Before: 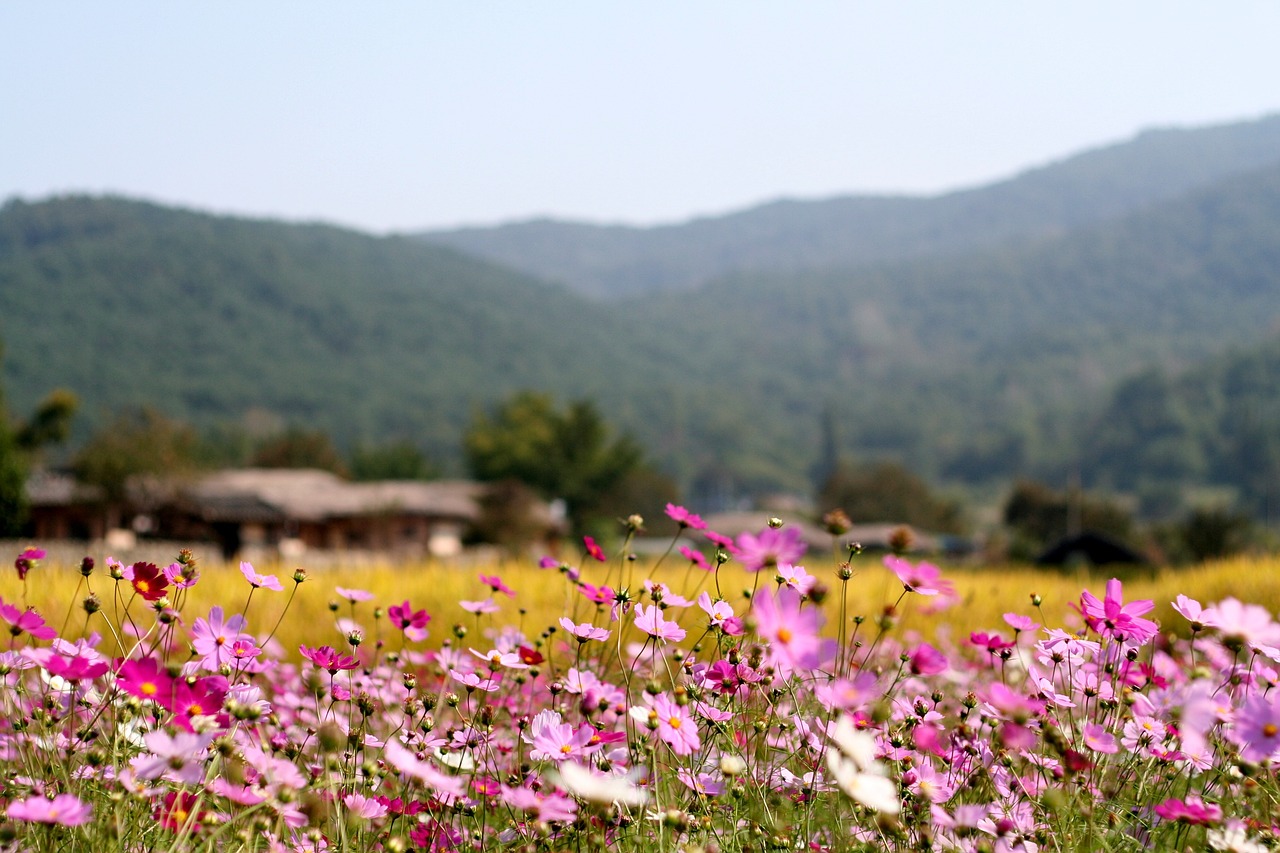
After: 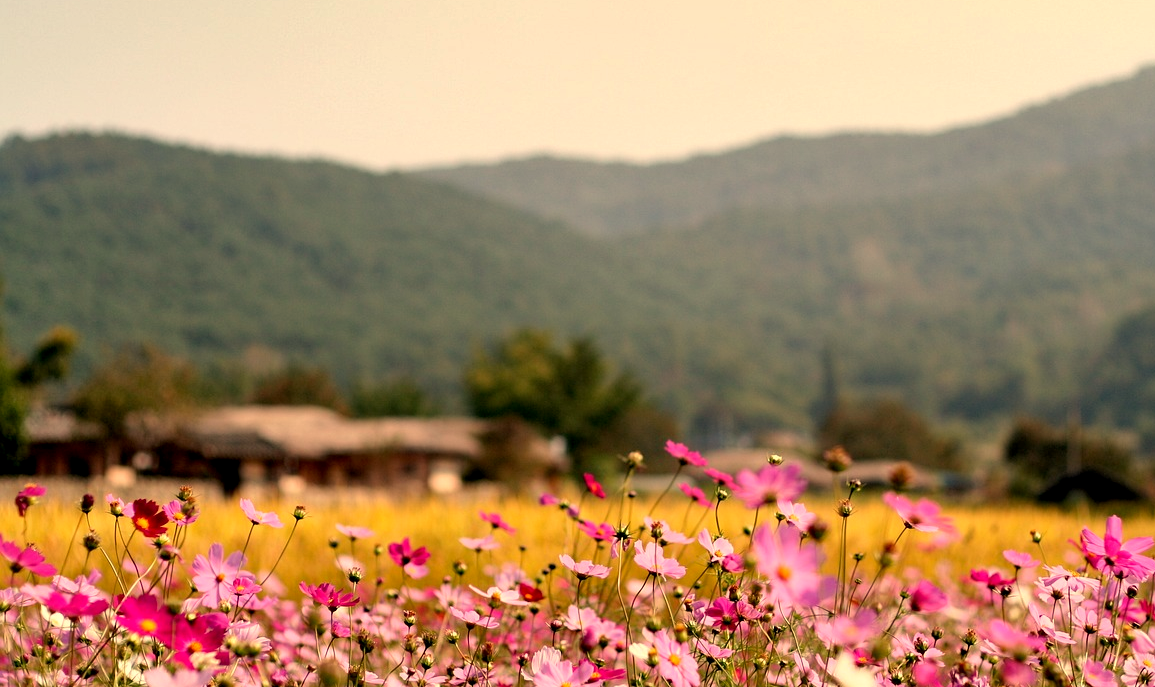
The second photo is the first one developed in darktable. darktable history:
exposure: black level correction 0.004, exposure 0.014 EV, compensate highlight preservation false
white balance: red 1.138, green 0.996, blue 0.812
shadows and highlights: shadows 60, soften with gaussian
crop: top 7.49%, right 9.717%, bottom 11.943%
